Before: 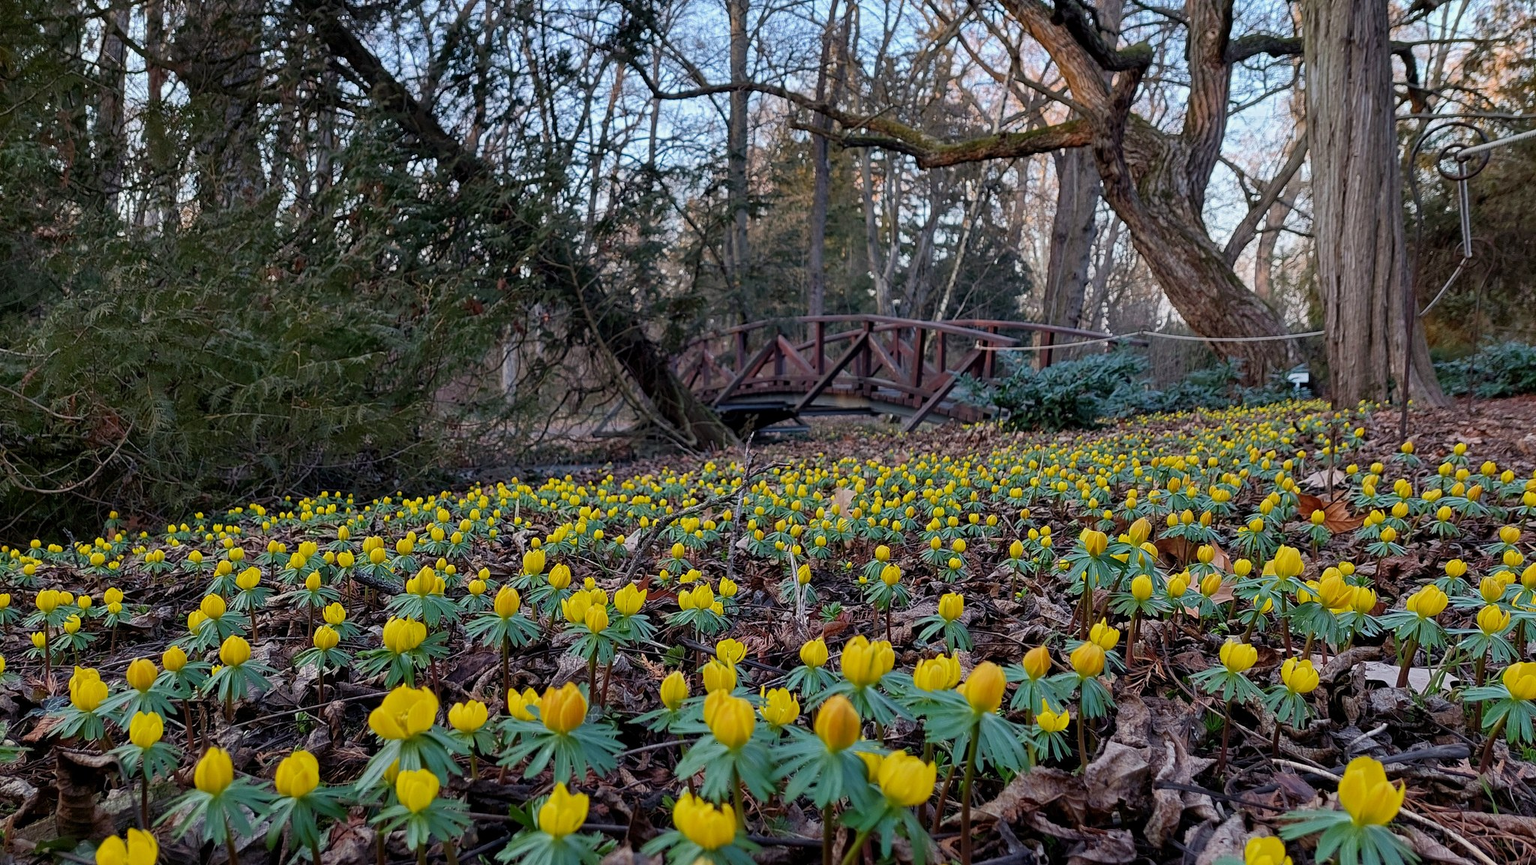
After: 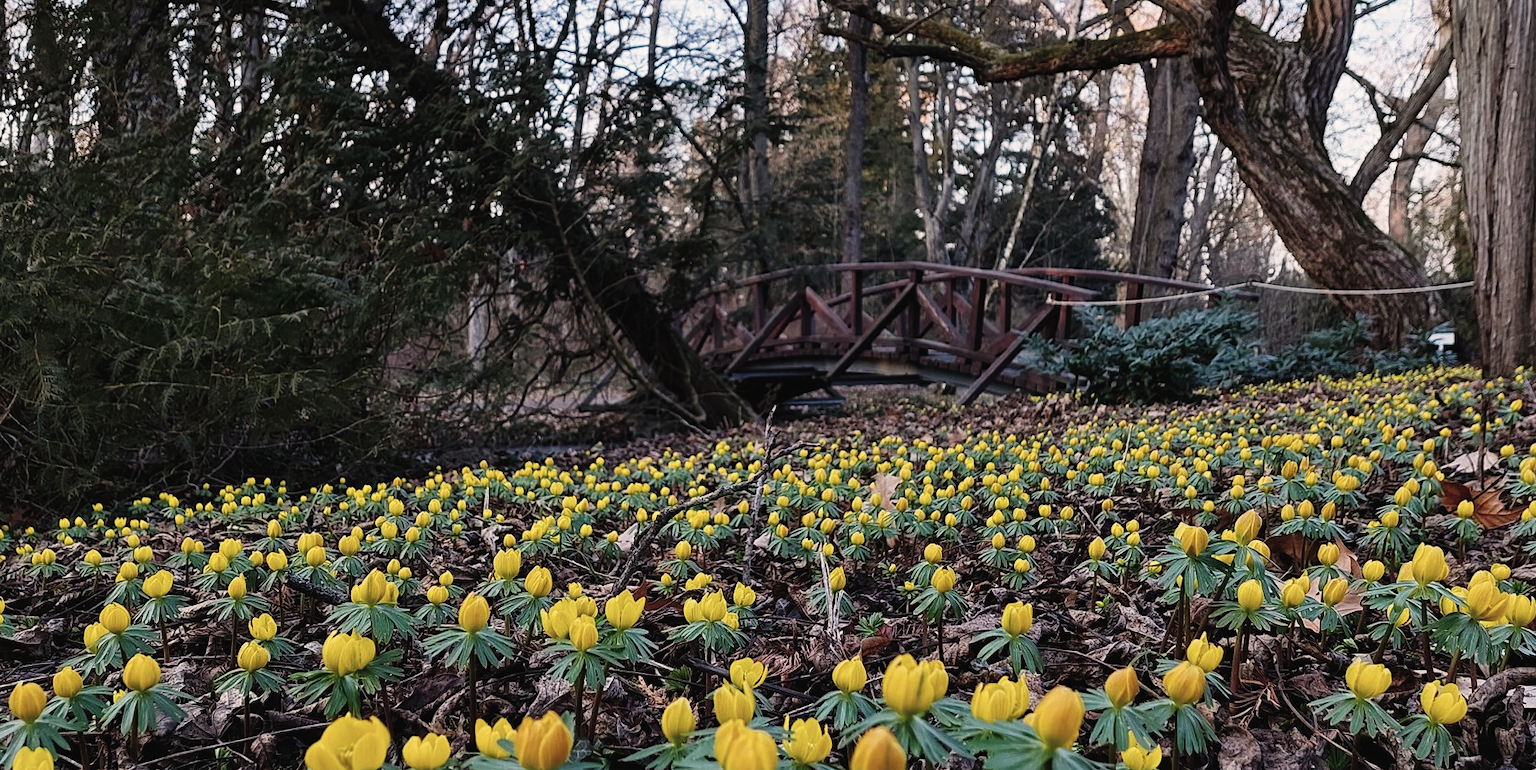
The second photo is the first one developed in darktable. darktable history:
crop: left 7.774%, top 11.622%, right 10.403%, bottom 15.462%
tone curve: curves: ch0 [(0, 0.023) (0.137, 0.069) (0.249, 0.163) (0.487, 0.491) (0.778, 0.858) (0.896, 0.94) (1, 0.988)]; ch1 [(0, 0) (0.396, 0.369) (0.483, 0.459) (0.498, 0.5) (0.515, 0.517) (0.562, 0.6) (0.611, 0.667) (0.692, 0.744) (0.798, 0.863) (1, 1)]; ch2 [(0, 0) (0.426, 0.398) (0.483, 0.481) (0.503, 0.503) (0.526, 0.527) (0.549, 0.59) (0.62, 0.666) (0.705, 0.755) (0.985, 0.966)], preserve colors none
color correction: highlights a* 5.59, highlights b* 5.24, saturation 0.63
